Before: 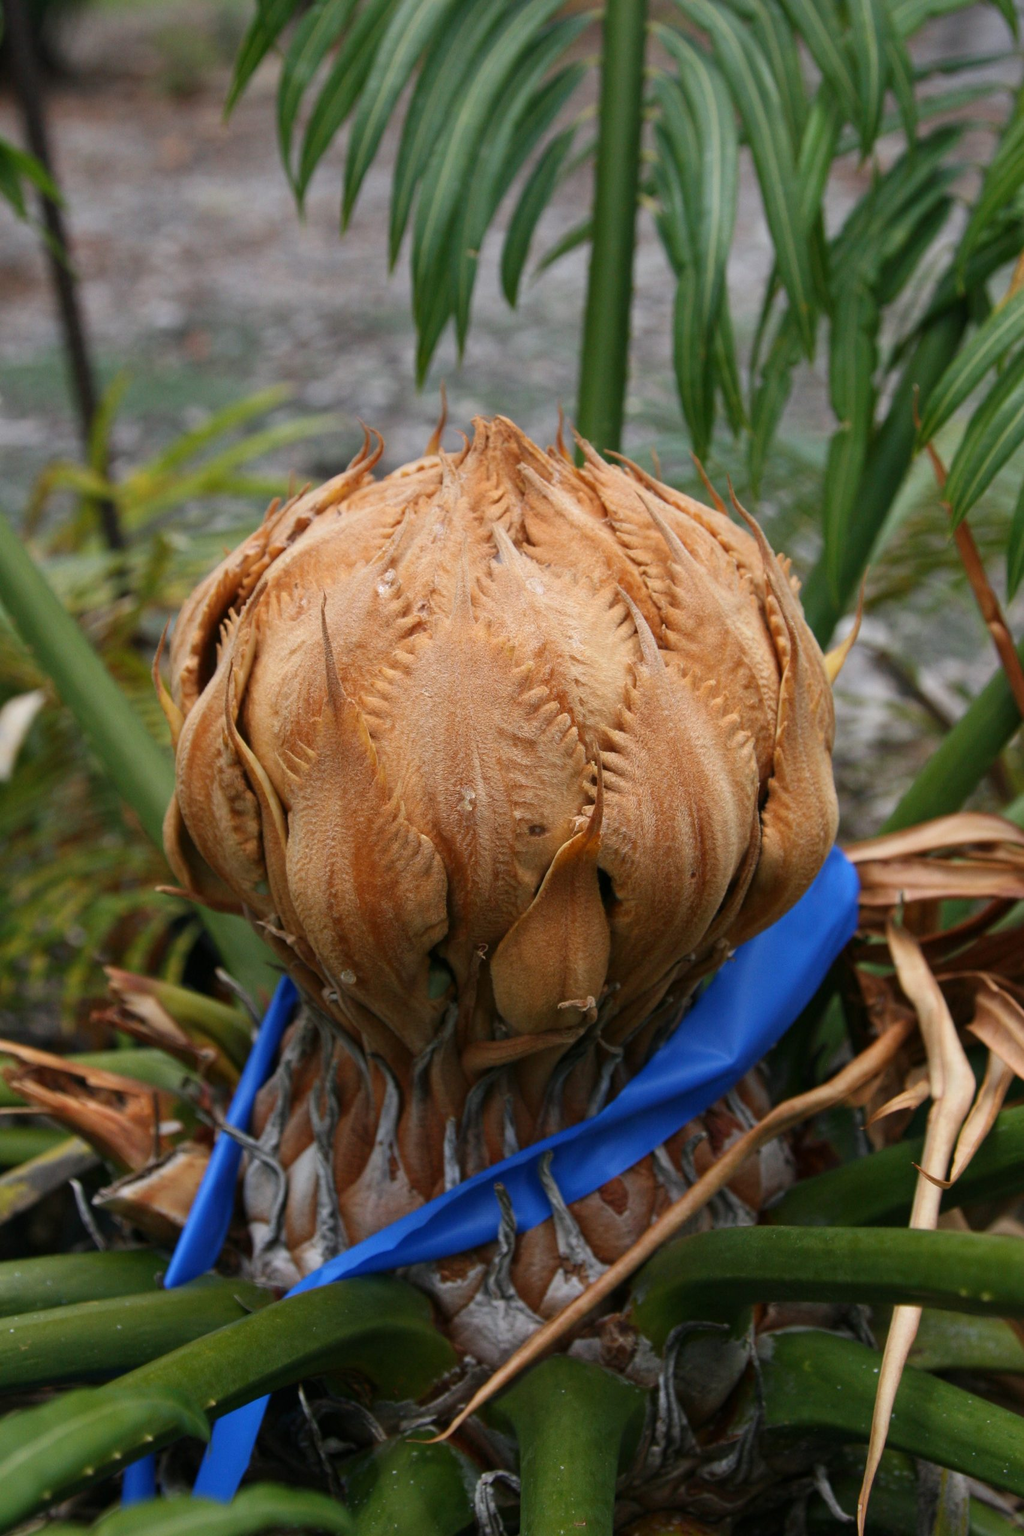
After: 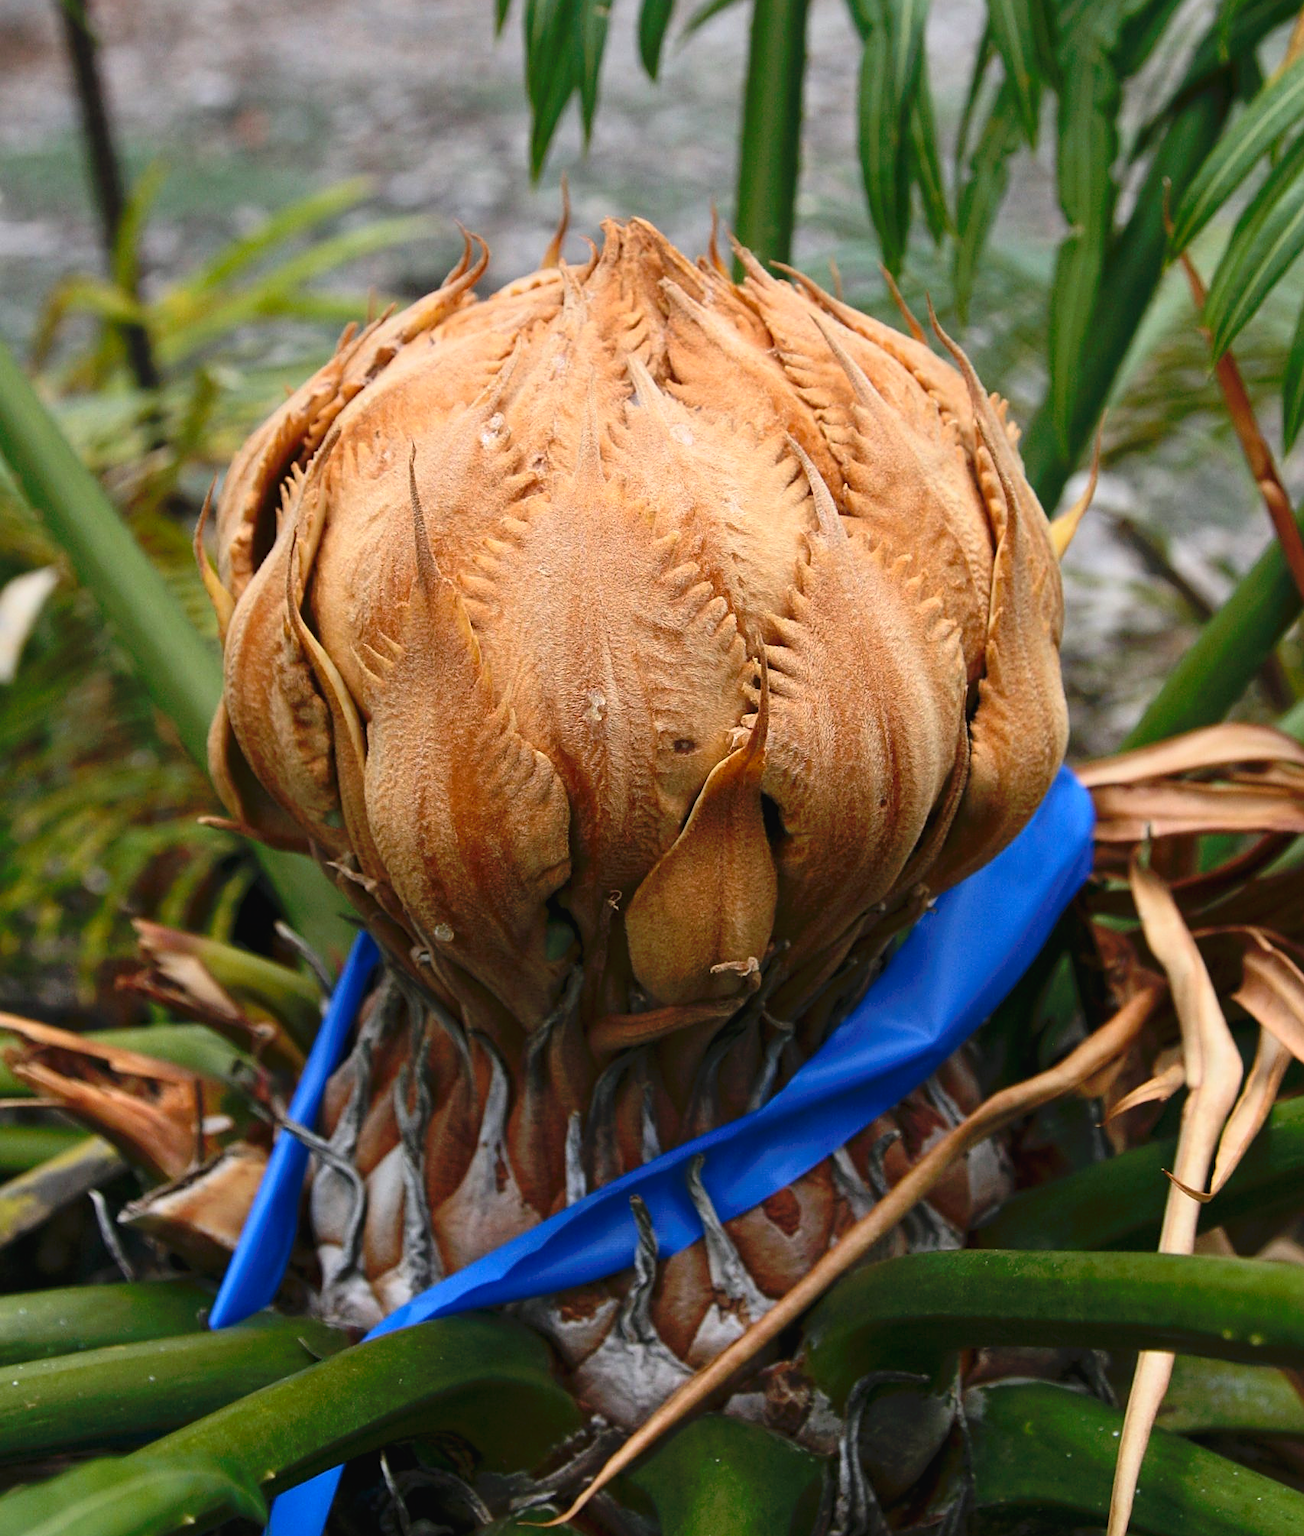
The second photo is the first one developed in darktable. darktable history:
contrast brightness saturation: contrast 0.199, brightness 0.152, saturation 0.137
sharpen: on, module defaults
tone curve: curves: ch0 [(0, 0) (0.003, 0.026) (0.011, 0.024) (0.025, 0.022) (0.044, 0.031) (0.069, 0.067) (0.1, 0.094) (0.136, 0.102) (0.177, 0.14) (0.224, 0.189) (0.277, 0.238) (0.335, 0.325) (0.399, 0.379) (0.468, 0.453) (0.543, 0.528) (0.623, 0.609) (0.709, 0.695) (0.801, 0.793) (0.898, 0.898) (1, 1)], preserve colors none
crop and rotate: top 15.942%, bottom 5.526%
exposure: compensate highlight preservation false
